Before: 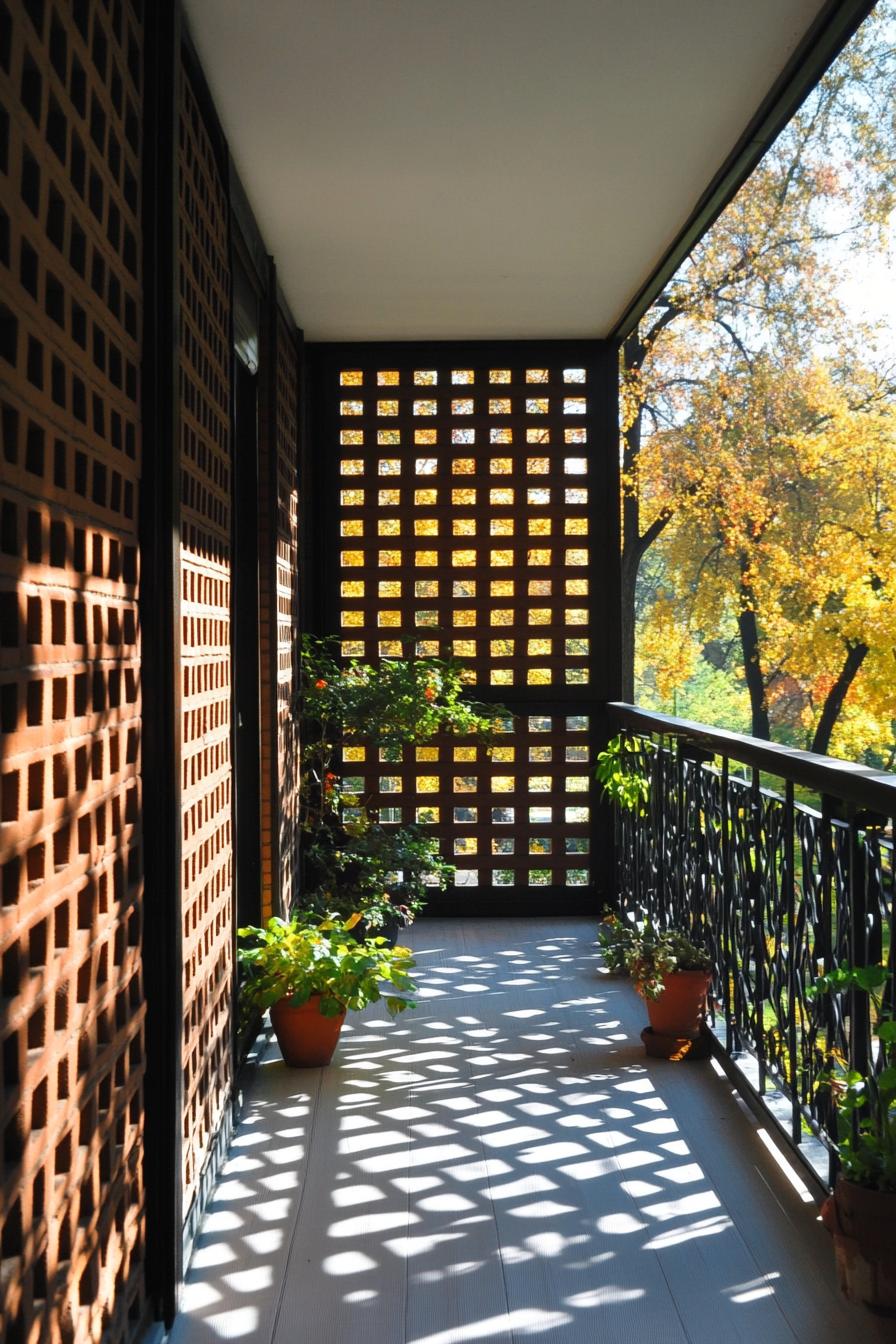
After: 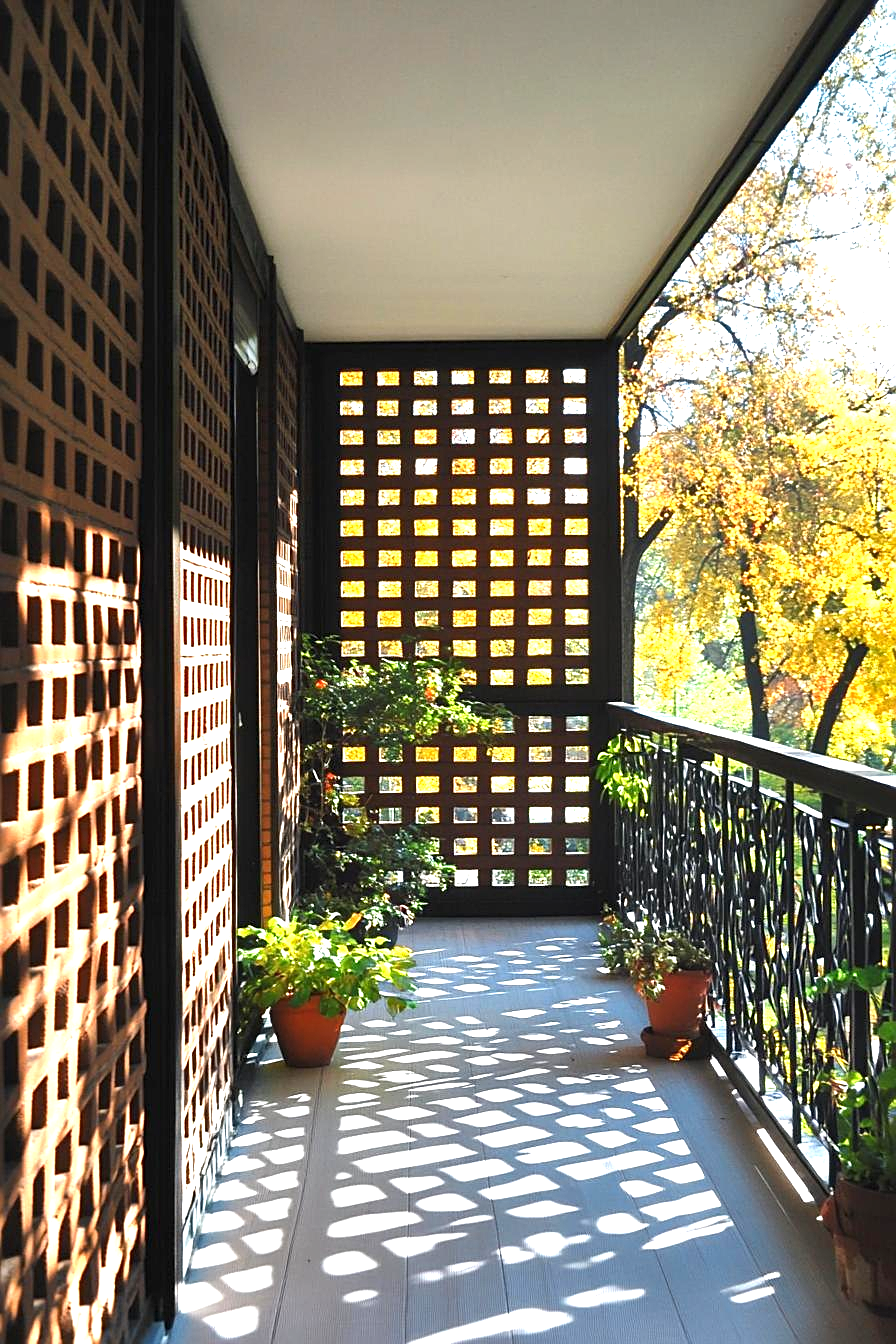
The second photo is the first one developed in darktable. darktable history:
shadows and highlights: shadows 29.44, highlights -28.99, low approximation 0.01, soften with gaussian
exposure: black level correction 0, exposure 1.123 EV, compensate highlight preservation false
sharpen: on, module defaults
